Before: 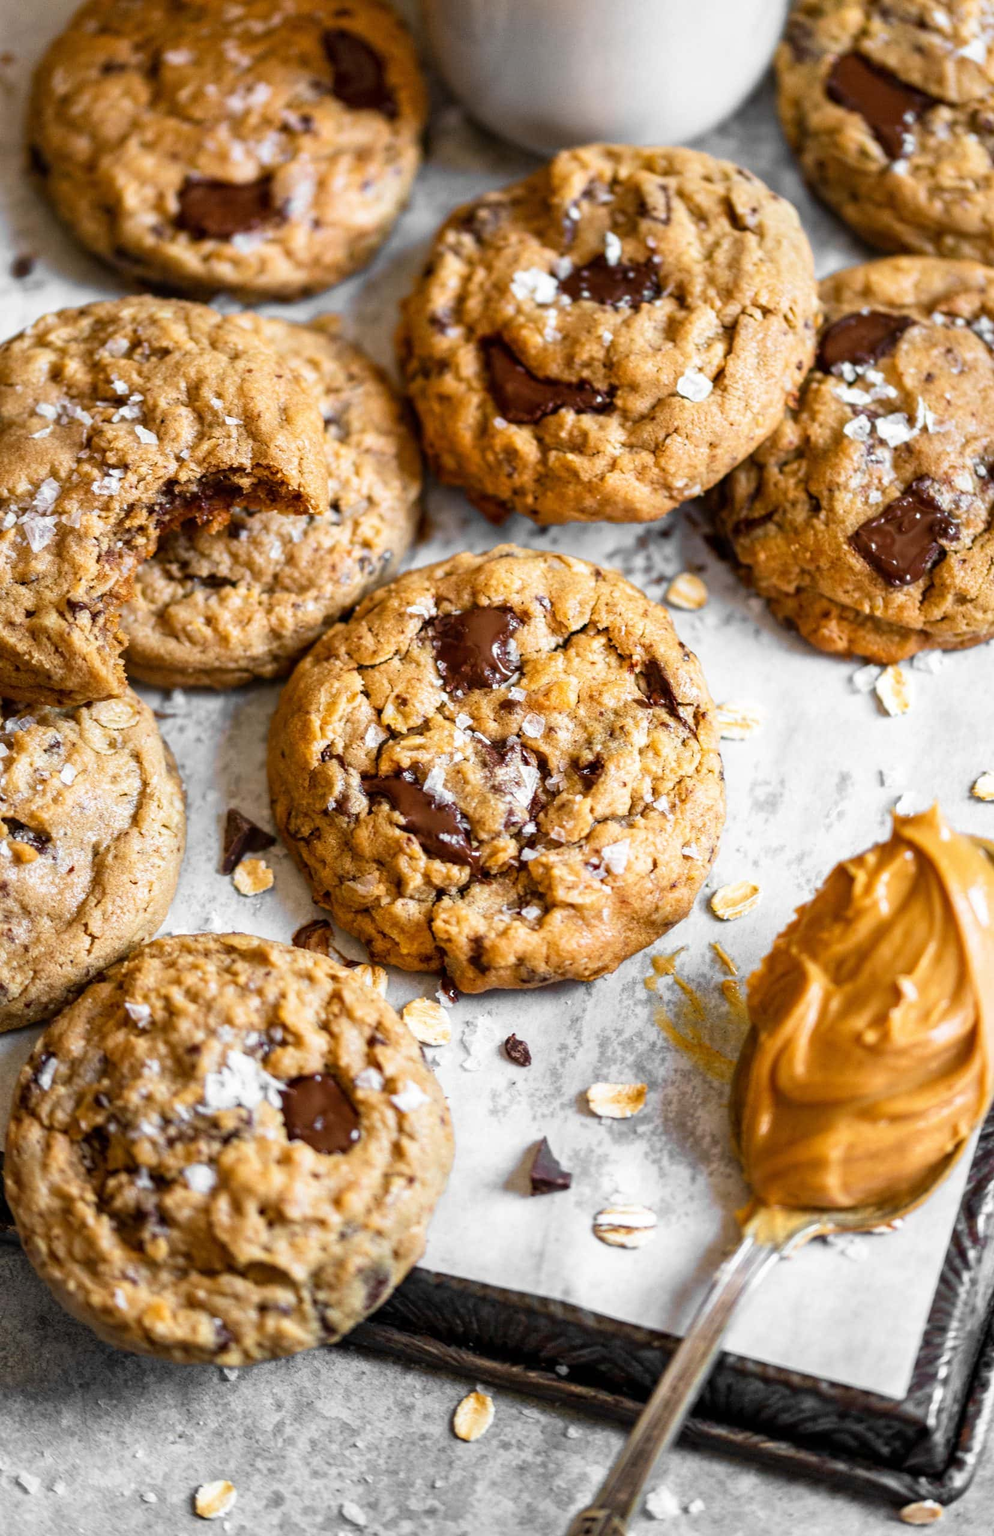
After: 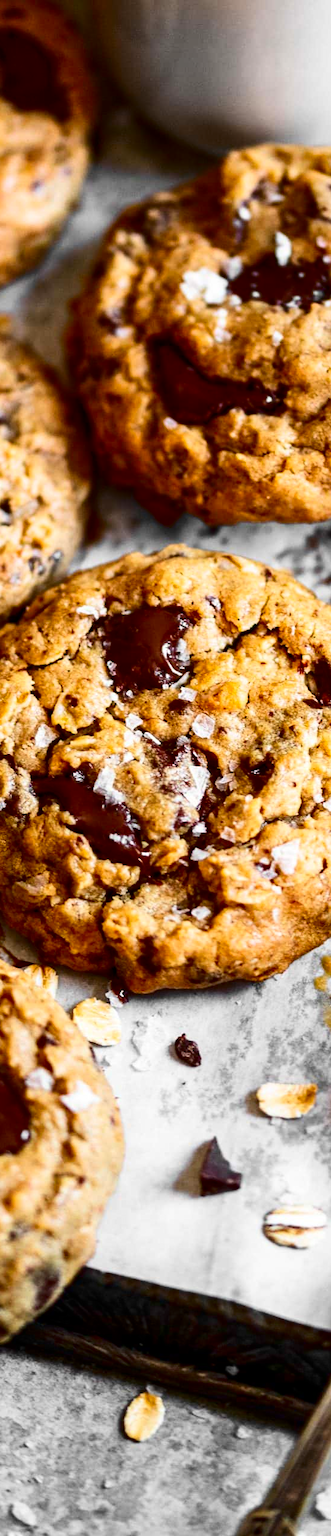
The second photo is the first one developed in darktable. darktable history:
crop: left 33.271%, right 33.379%
contrast brightness saturation: contrast 0.22, brightness -0.182, saturation 0.235
